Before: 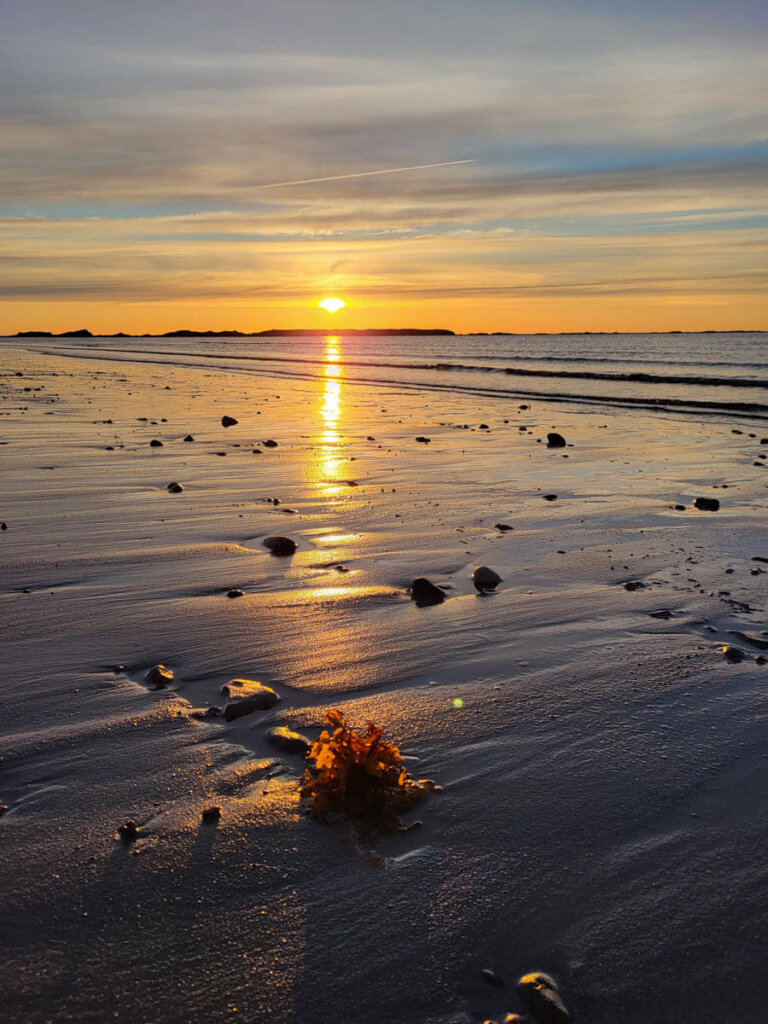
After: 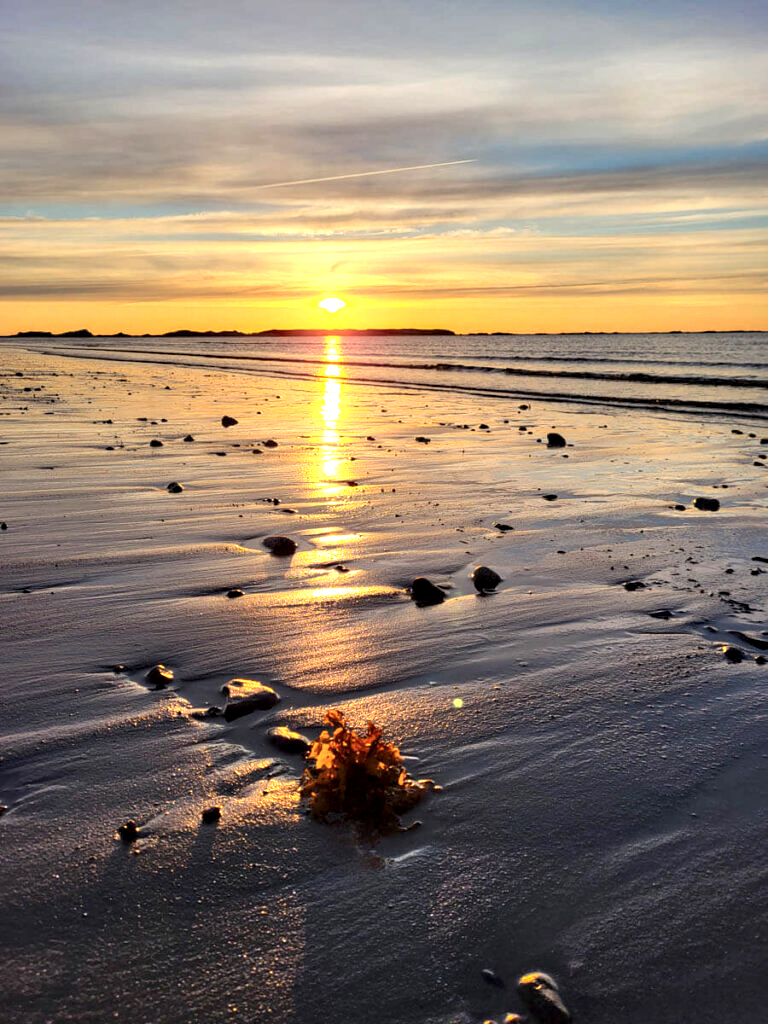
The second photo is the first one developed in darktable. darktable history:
contrast equalizer: y [[0.586, 0.584, 0.576, 0.565, 0.552, 0.539], [0.5 ×6], [0.97, 0.959, 0.919, 0.859, 0.789, 0.717], [0 ×6], [0 ×6]]
exposure: exposure 0.6 EV, compensate highlight preservation false
